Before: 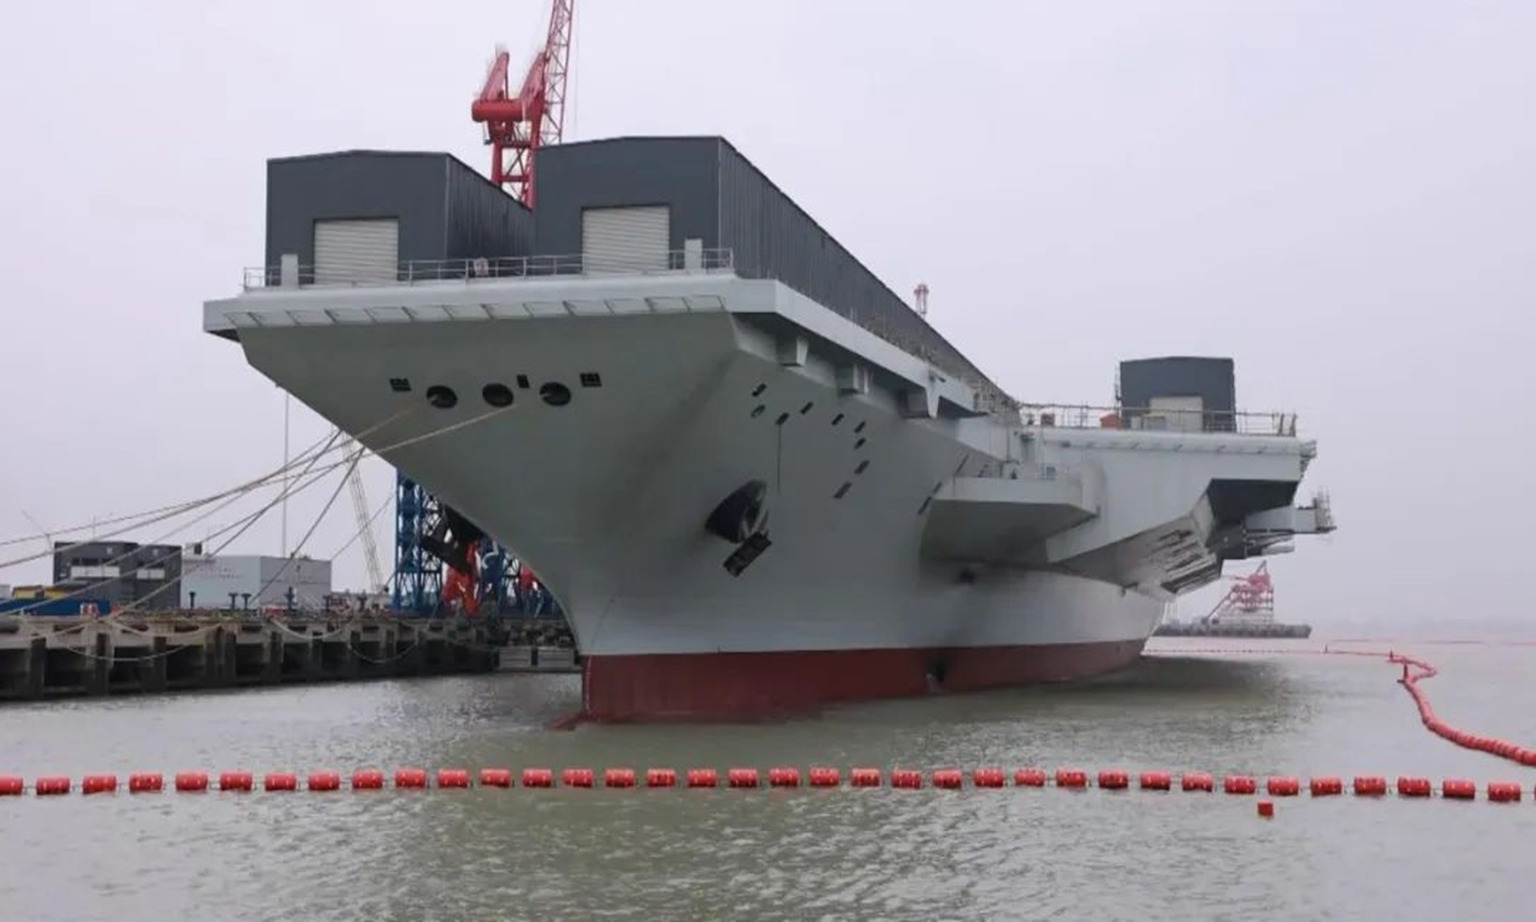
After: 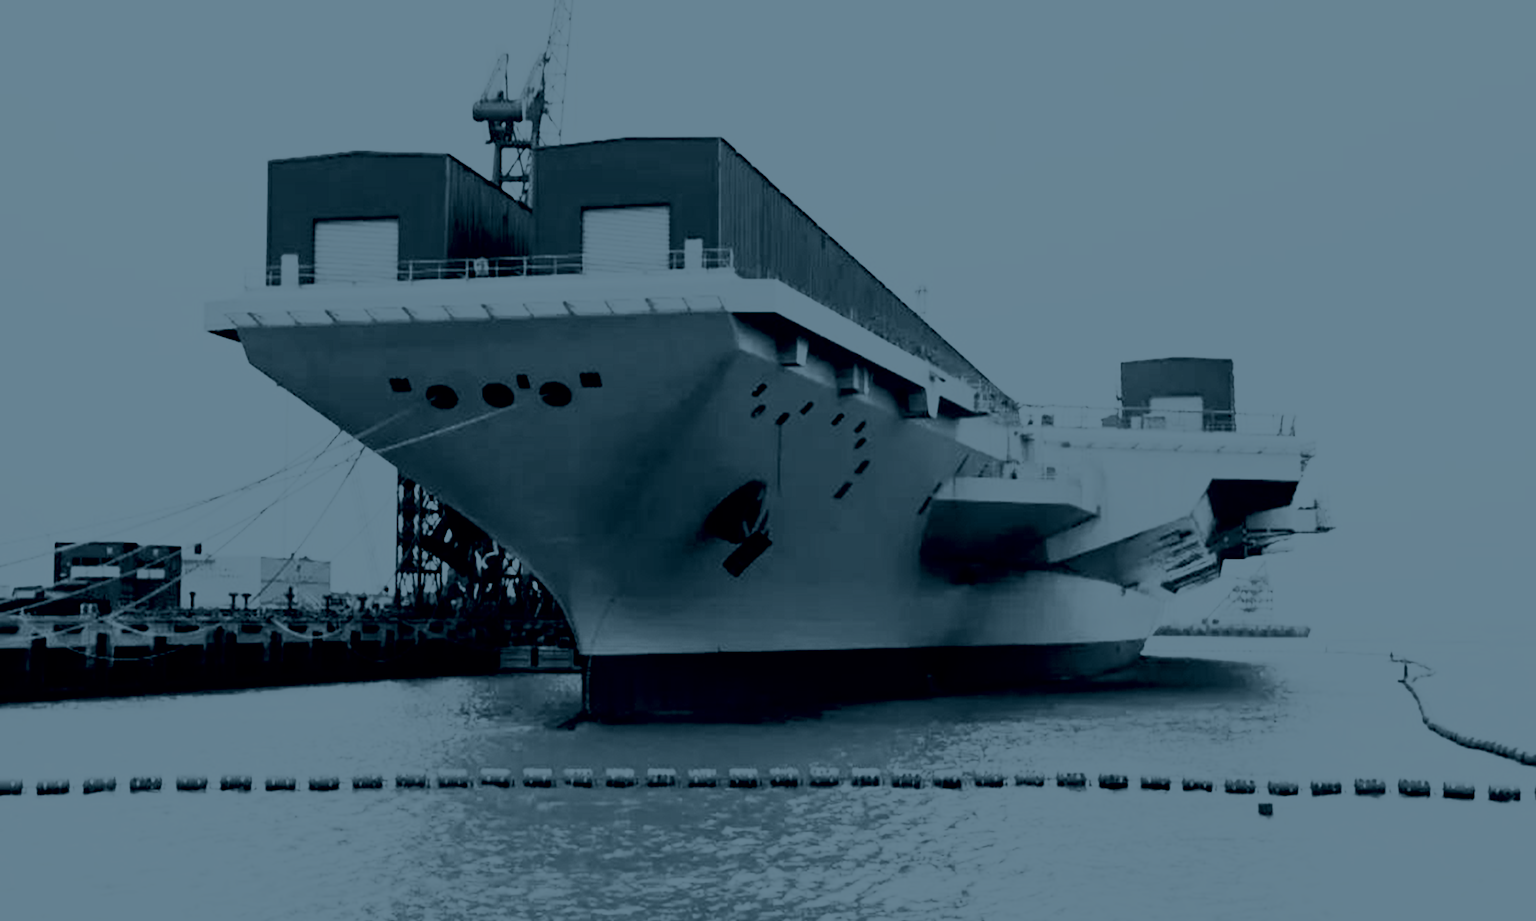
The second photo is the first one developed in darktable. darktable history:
colorize: hue 194.4°, saturation 29%, source mix 61.75%, lightness 3.98%, version 1
color balance rgb: perceptual saturation grading › global saturation 20%, global vibrance 10%
rgb curve: curves: ch0 [(0, 0) (0.21, 0.15) (0.24, 0.21) (0.5, 0.75) (0.75, 0.96) (0.89, 0.99) (1, 1)]; ch1 [(0, 0.02) (0.21, 0.13) (0.25, 0.2) (0.5, 0.67) (0.75, 0.9) (0.89, 0.97) (1, 1)]; ch2 [(0, 0.02) (0.21, 0.13) (0.25, 0.2) (0.5, 0.67) (0.75, 0.9) (0.89, 0.97) (1, 1)], compensate middle gray true
tone curve: curves: ch0 [(0, 0) (0.105, 0.044) (0.195, 0.128) (0.283, 0.283) (0.384, 0.404) (0.485, 0.531) (0.638, 0.681) (0.795, 0.879) (1, 0.977)]; ch1 [(0, 0) (0.161, 0.092) (0.35, 0.33) (0.379, 0.401) (0.456, 0.469) (0.498, 0.503) (0.531, 0.537) (0.596, 0.621) (0.635, 0.671) (1, 1)]; ch2 [(0, 0) (0.371, 0.362) (0.437, 0.437) (0.483, 0.484) (0.53, 0.515) (0.56, 0.58) (0.622, 0.606) (1, 1)], color space Lab, independent channels, preserve colors none
